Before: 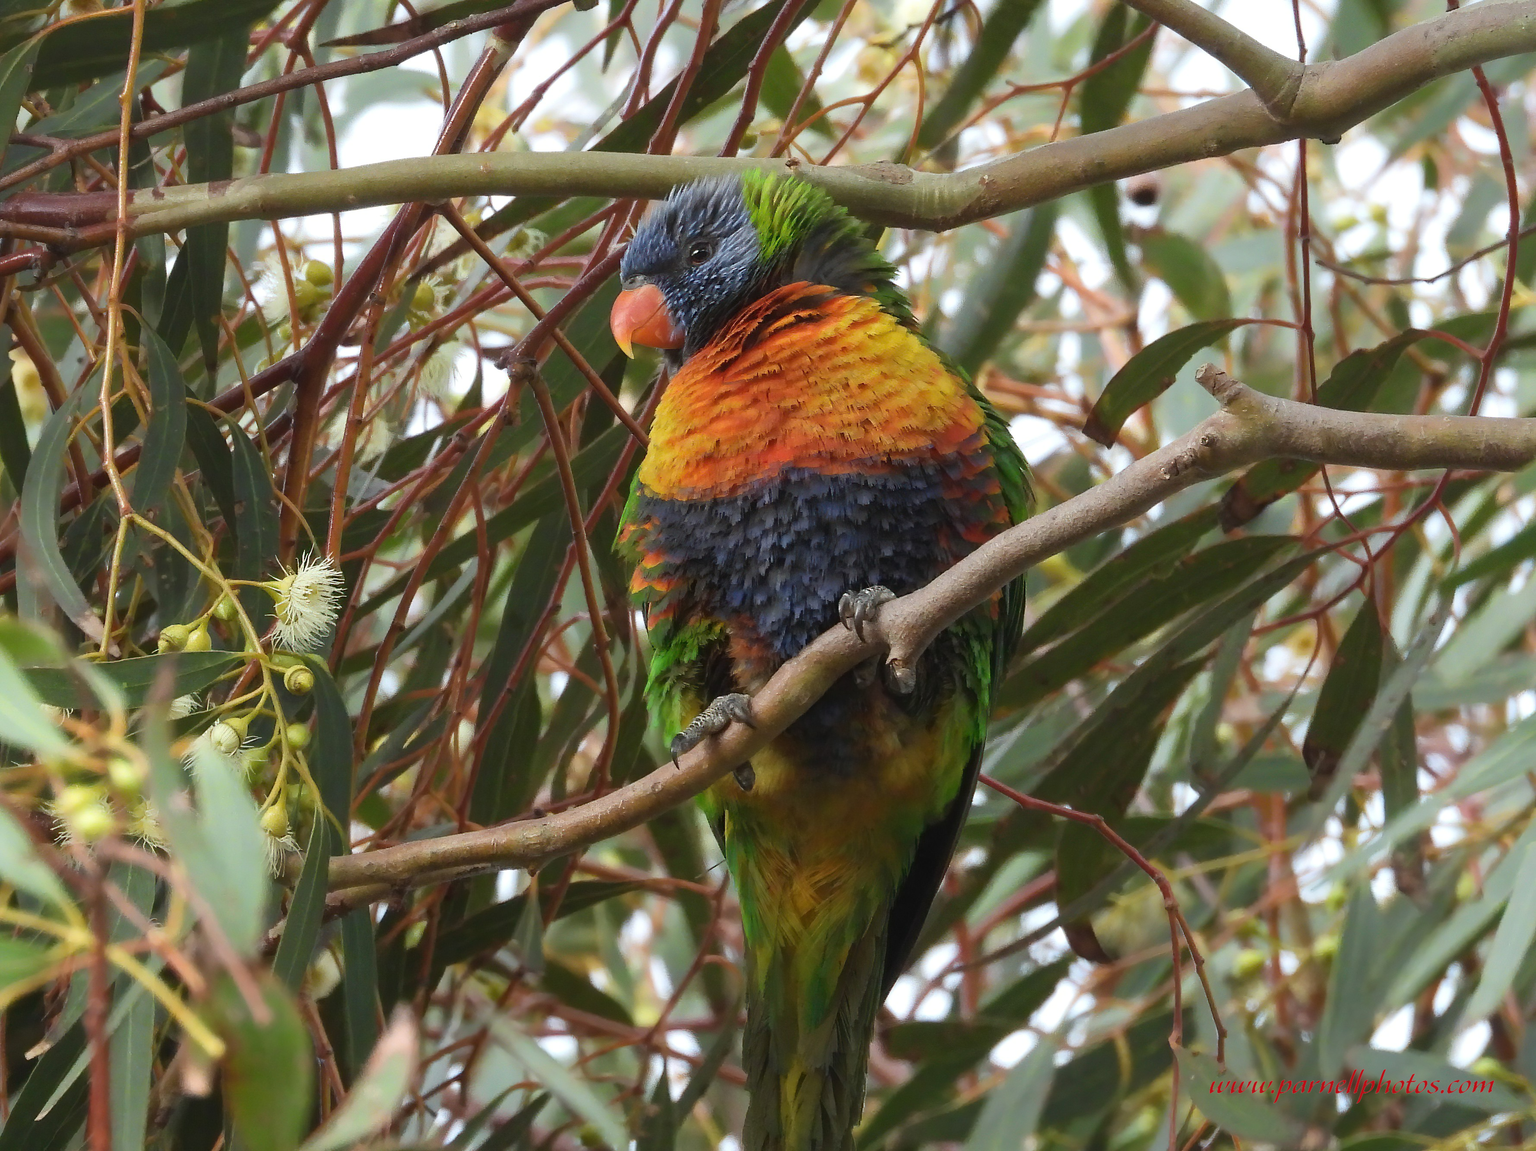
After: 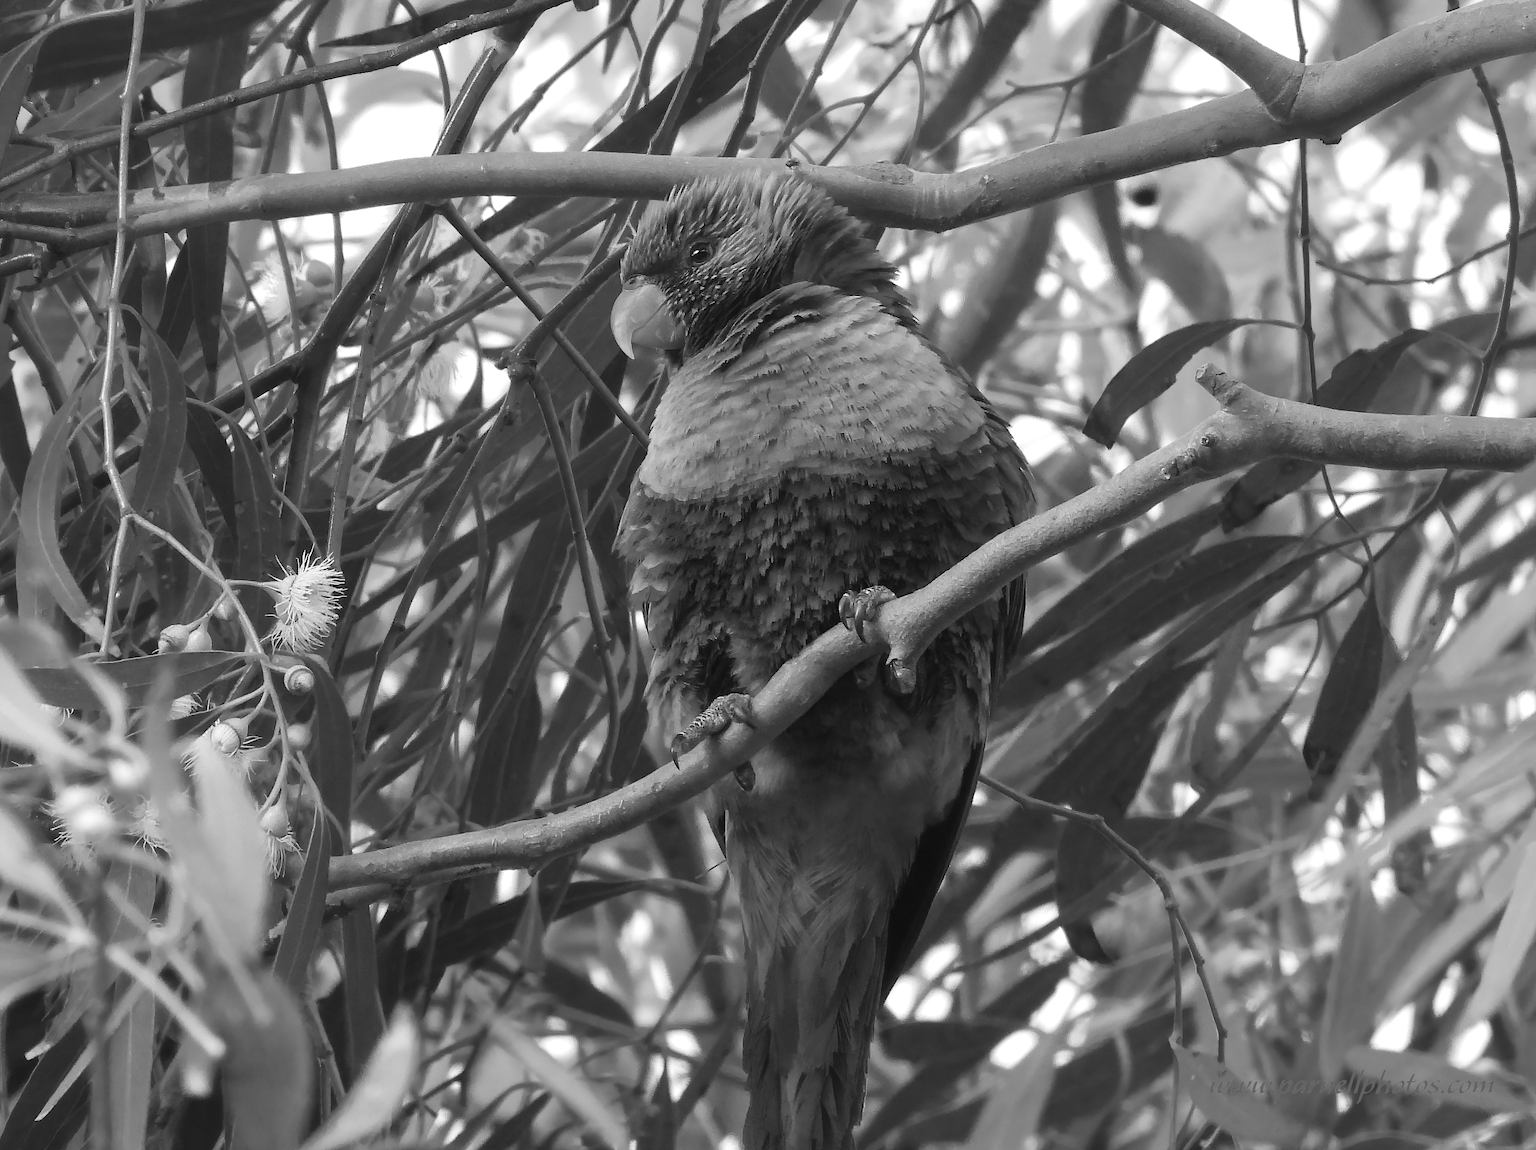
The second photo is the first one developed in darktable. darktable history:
monochrome: on, module defaults
color correction: saturation 0.8
white balance: red 1.05, blue 1.072
